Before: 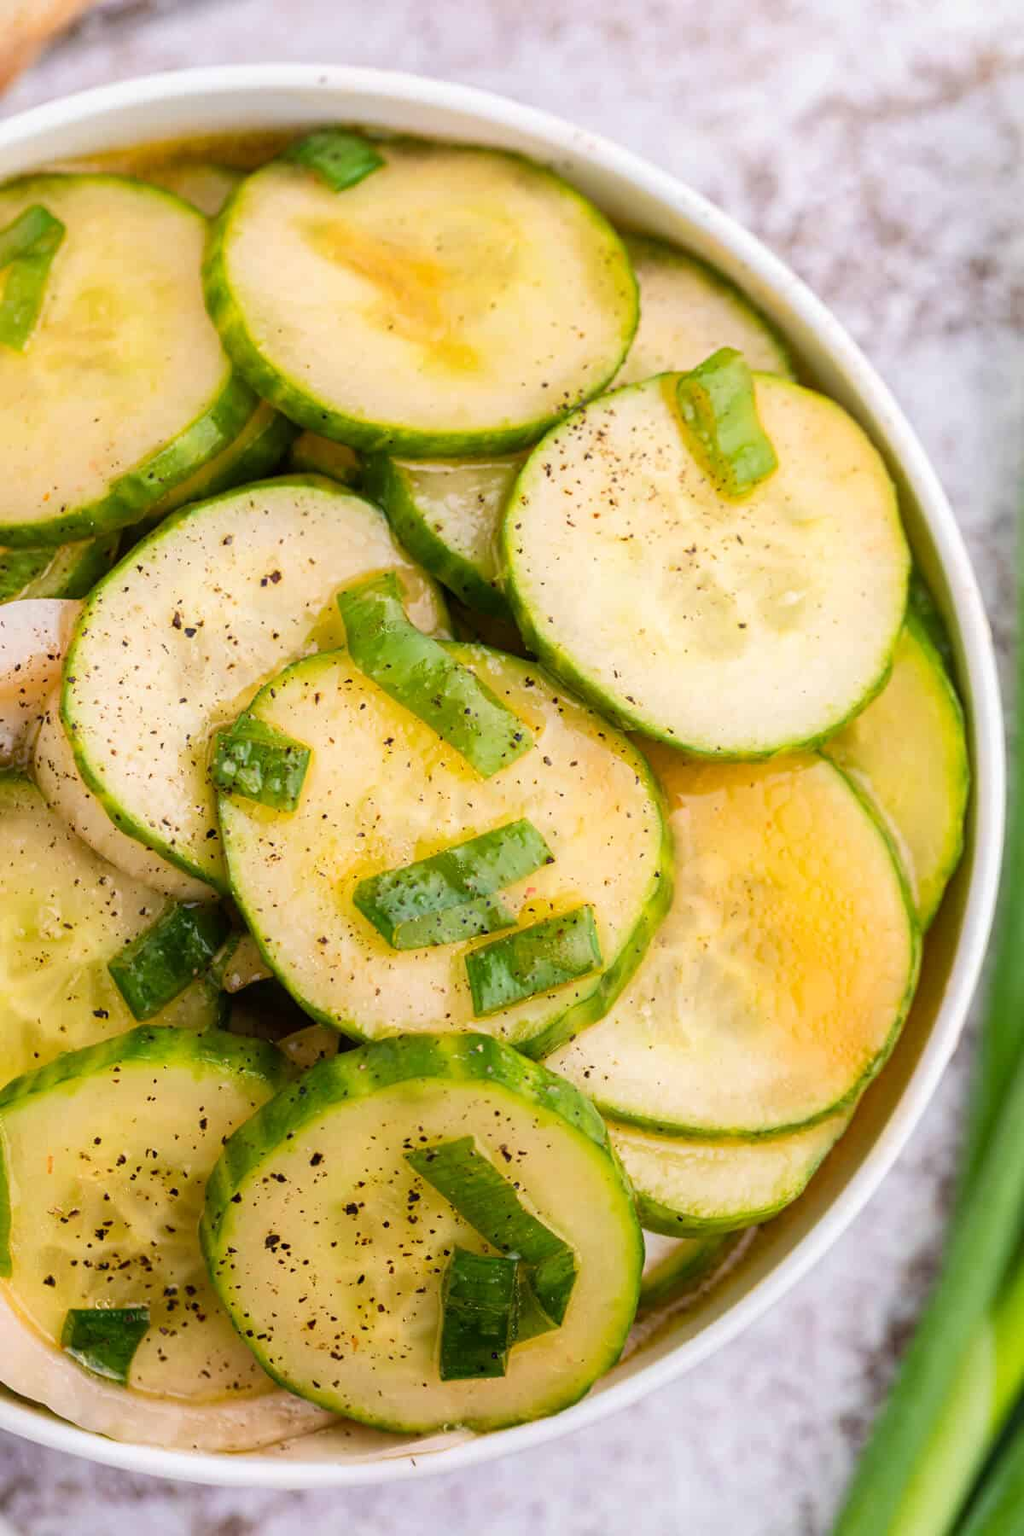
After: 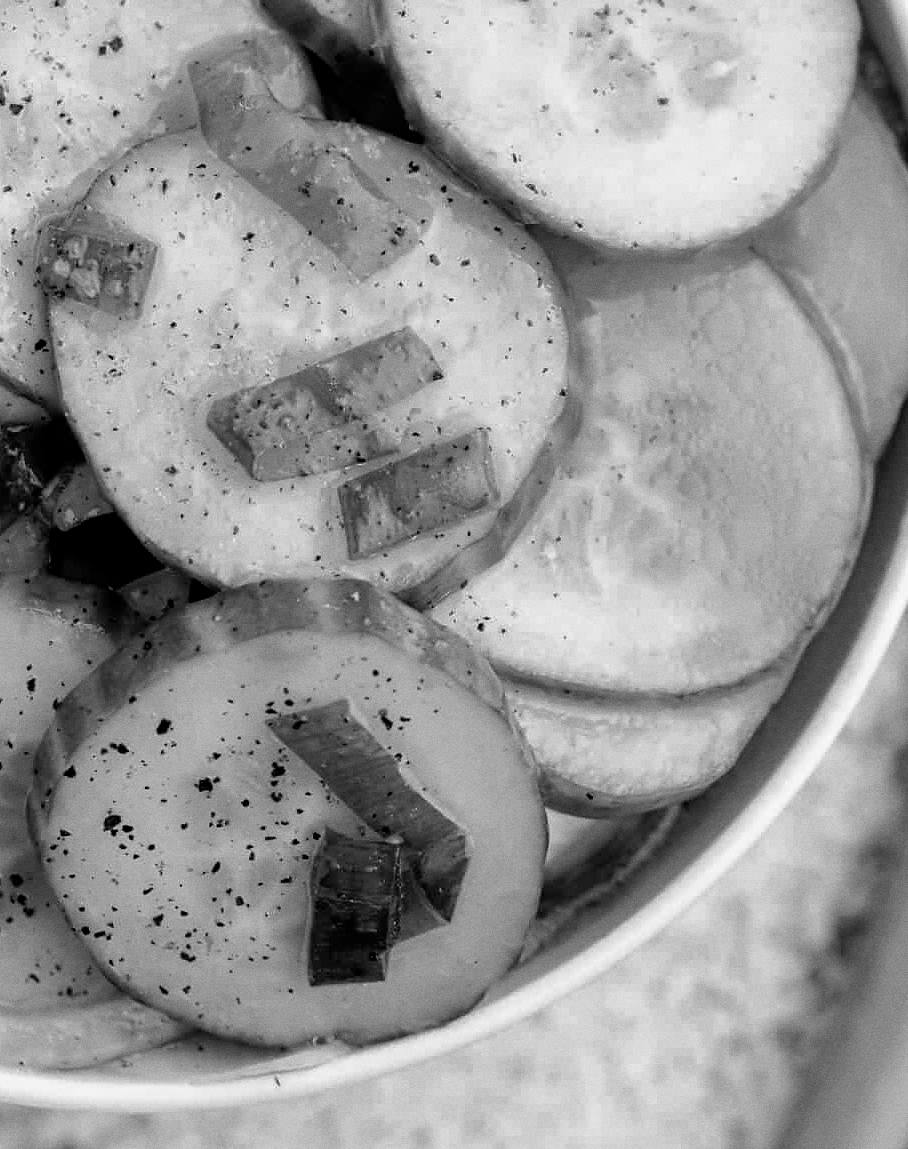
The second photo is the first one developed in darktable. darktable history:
filmic rgb: black relative exposure -8.7 EV, white relative exposure 2.7 EV, threshold 3 EV, target black luminance 0%, hardness 6.25, latitude 76.53%, contrast 1.326, shadows ↔ highlights balance -0.349%, preserve chrominance no, color science v4 (2020), enable highlight reconstruction true
velvia: on, module defaults
color calibration: output gray [0.267, 0.423, 0.261, 0], illuminant same as pipeline (D50), adaptation none (bypass)
shadows and highlights: shadows 40, highlights -60
color balance rgb: perceptual saturation grading › global saturation 20%, perceptual saturation grading › highlights -25%, perceptual saturation grading › shadows 25%, global vibrance 50%
sharpen: radius 1, threshold 1
crop and rotate: left 17.299%, top 35.115%, right 7.015%, bottom 1.024%
grain: coarseness 7.08 ISO, strength 21.67%, mid-tones bias 59.58%
